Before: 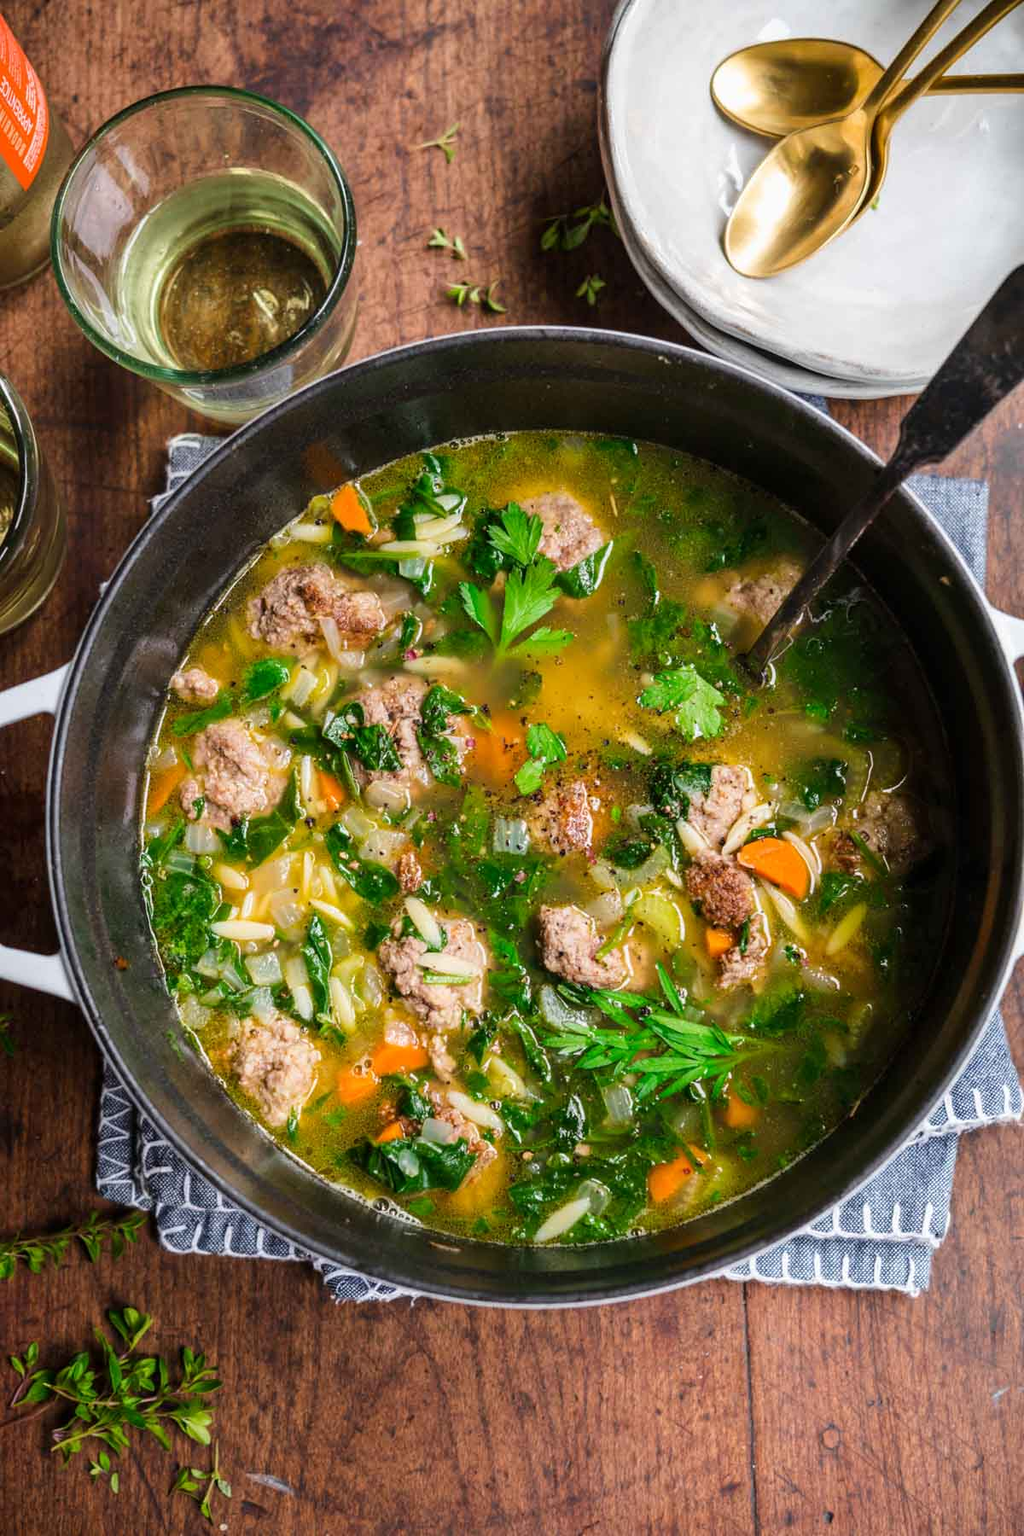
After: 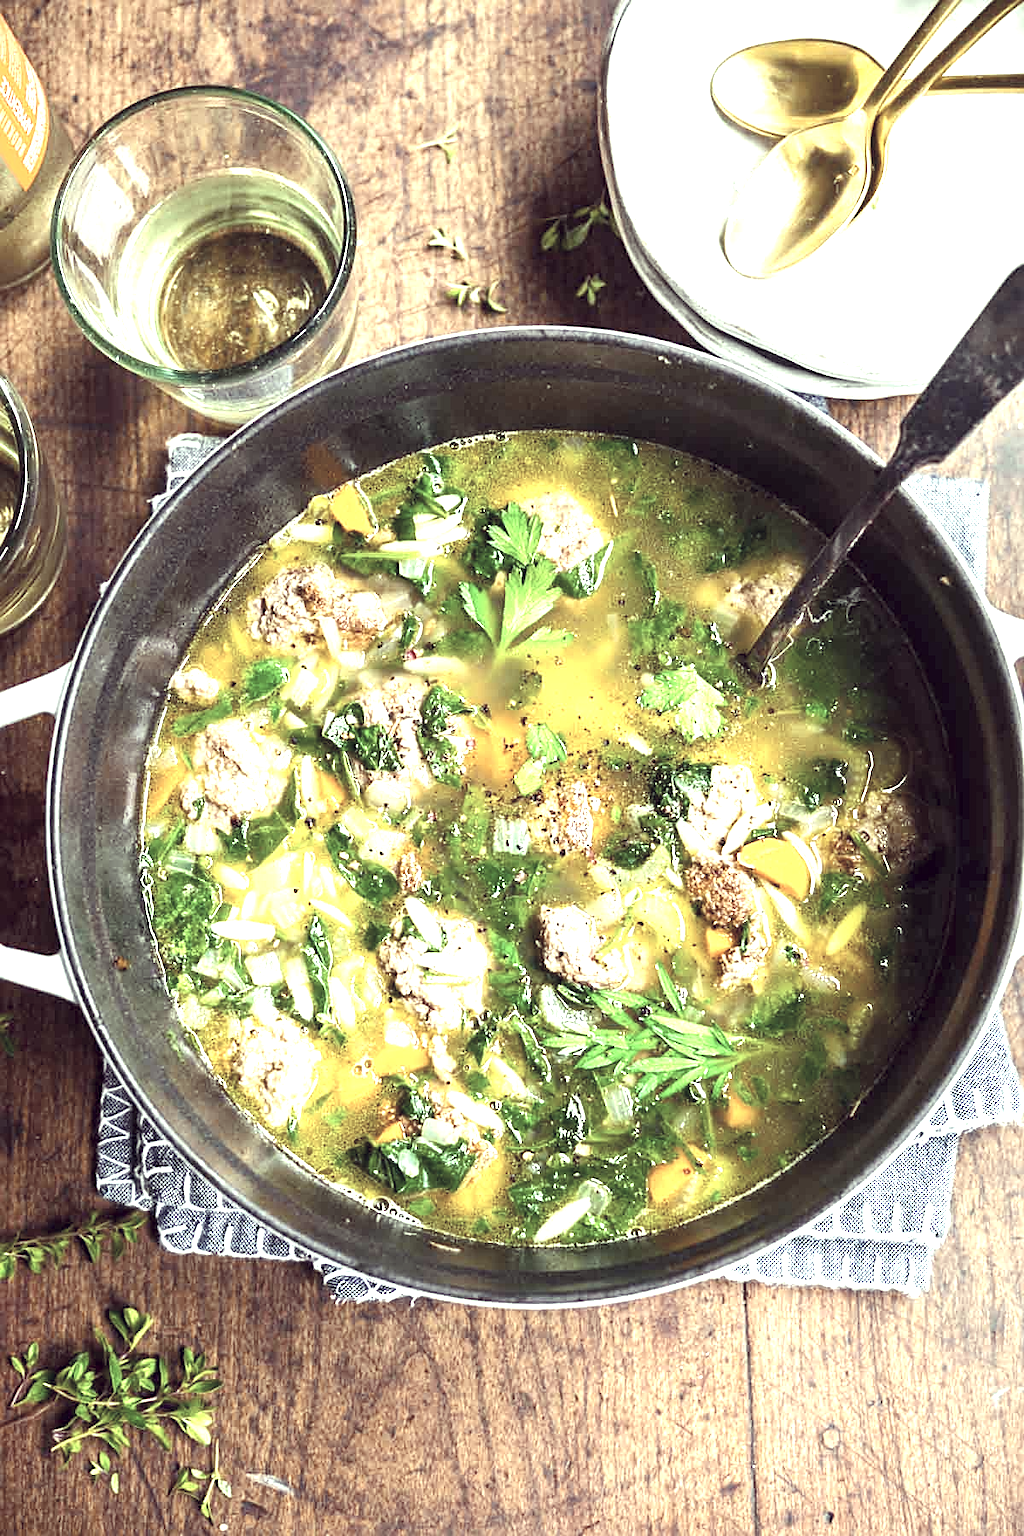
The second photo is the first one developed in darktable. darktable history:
exposure: black level correction 0, exposure 1.741 EV, compensate exposure bias true, compensate highlight preservation false
color correction: highlights a* -20.17, highlights b* 20.27, shadows a* 20.03, shadows b* -20.46, saturation 0.43
color balance rgb: linear chroma grading › shadows -8%, linear chroma grading › global chroma 10%, perceptual saturation grading › global saturation 2%, perceptual saturation grading › highlights -2%, perceptual saturation grading › mid-tones 4%, perceptual saturation grading › shadows 8%, perceptual brilliance grading › global brilliance 2%, perceptual brilliance grading › highlights -4%, global vibrance 16%, saturation formula JzAzBz (2021)
sharpen: on, module defaults
